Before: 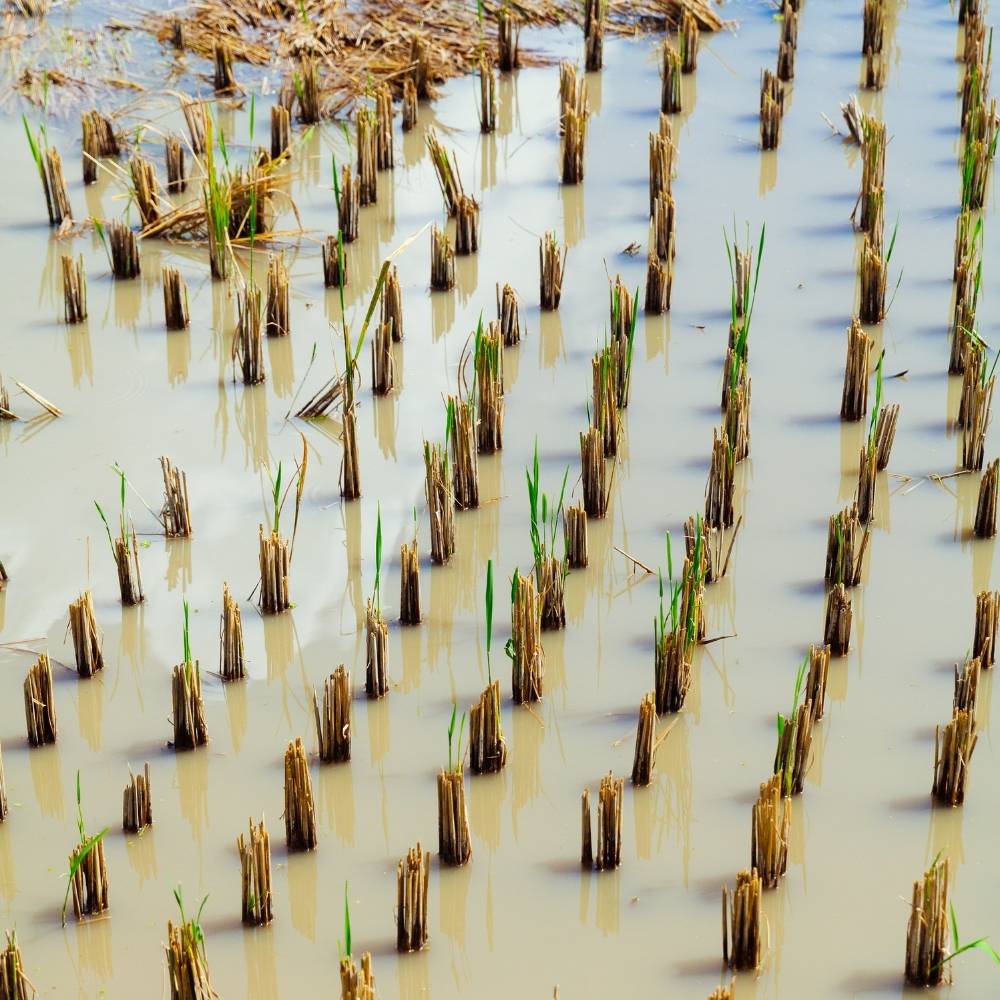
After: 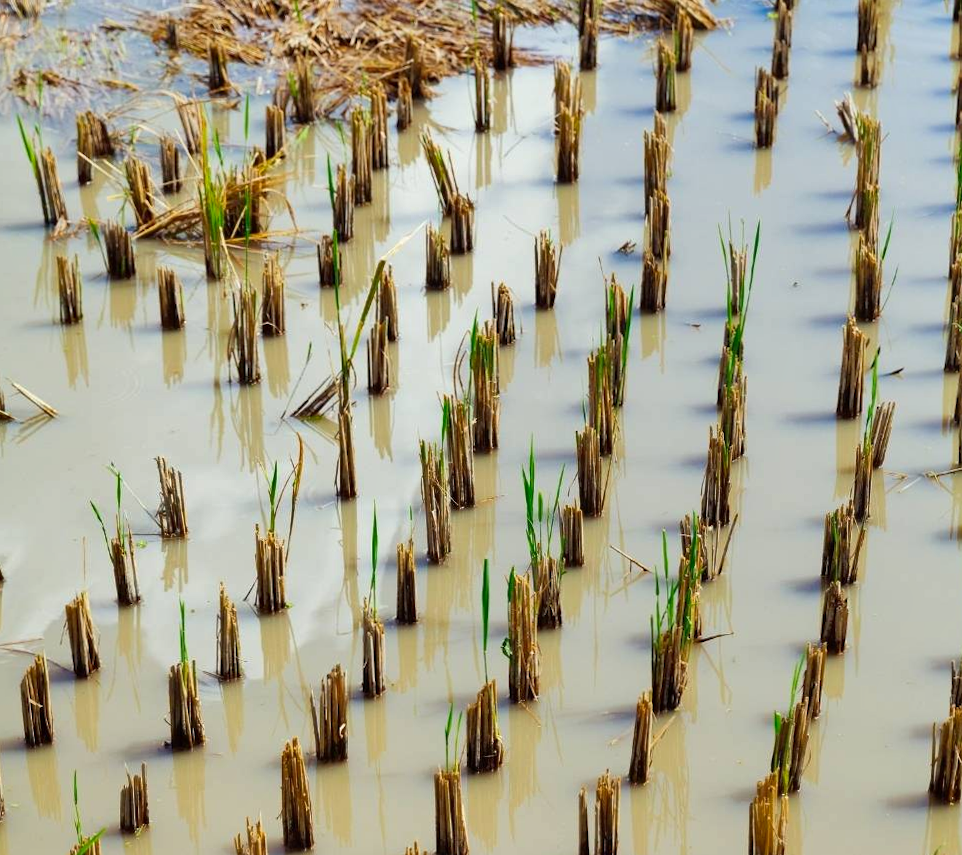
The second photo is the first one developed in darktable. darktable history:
white balance: red 1, blue 1
shadows and highlights: shadows 60, soften with gaussian
crop and rotate: angle 0.2°, left 0.275%, right 3.127%, bottom 14.18%
